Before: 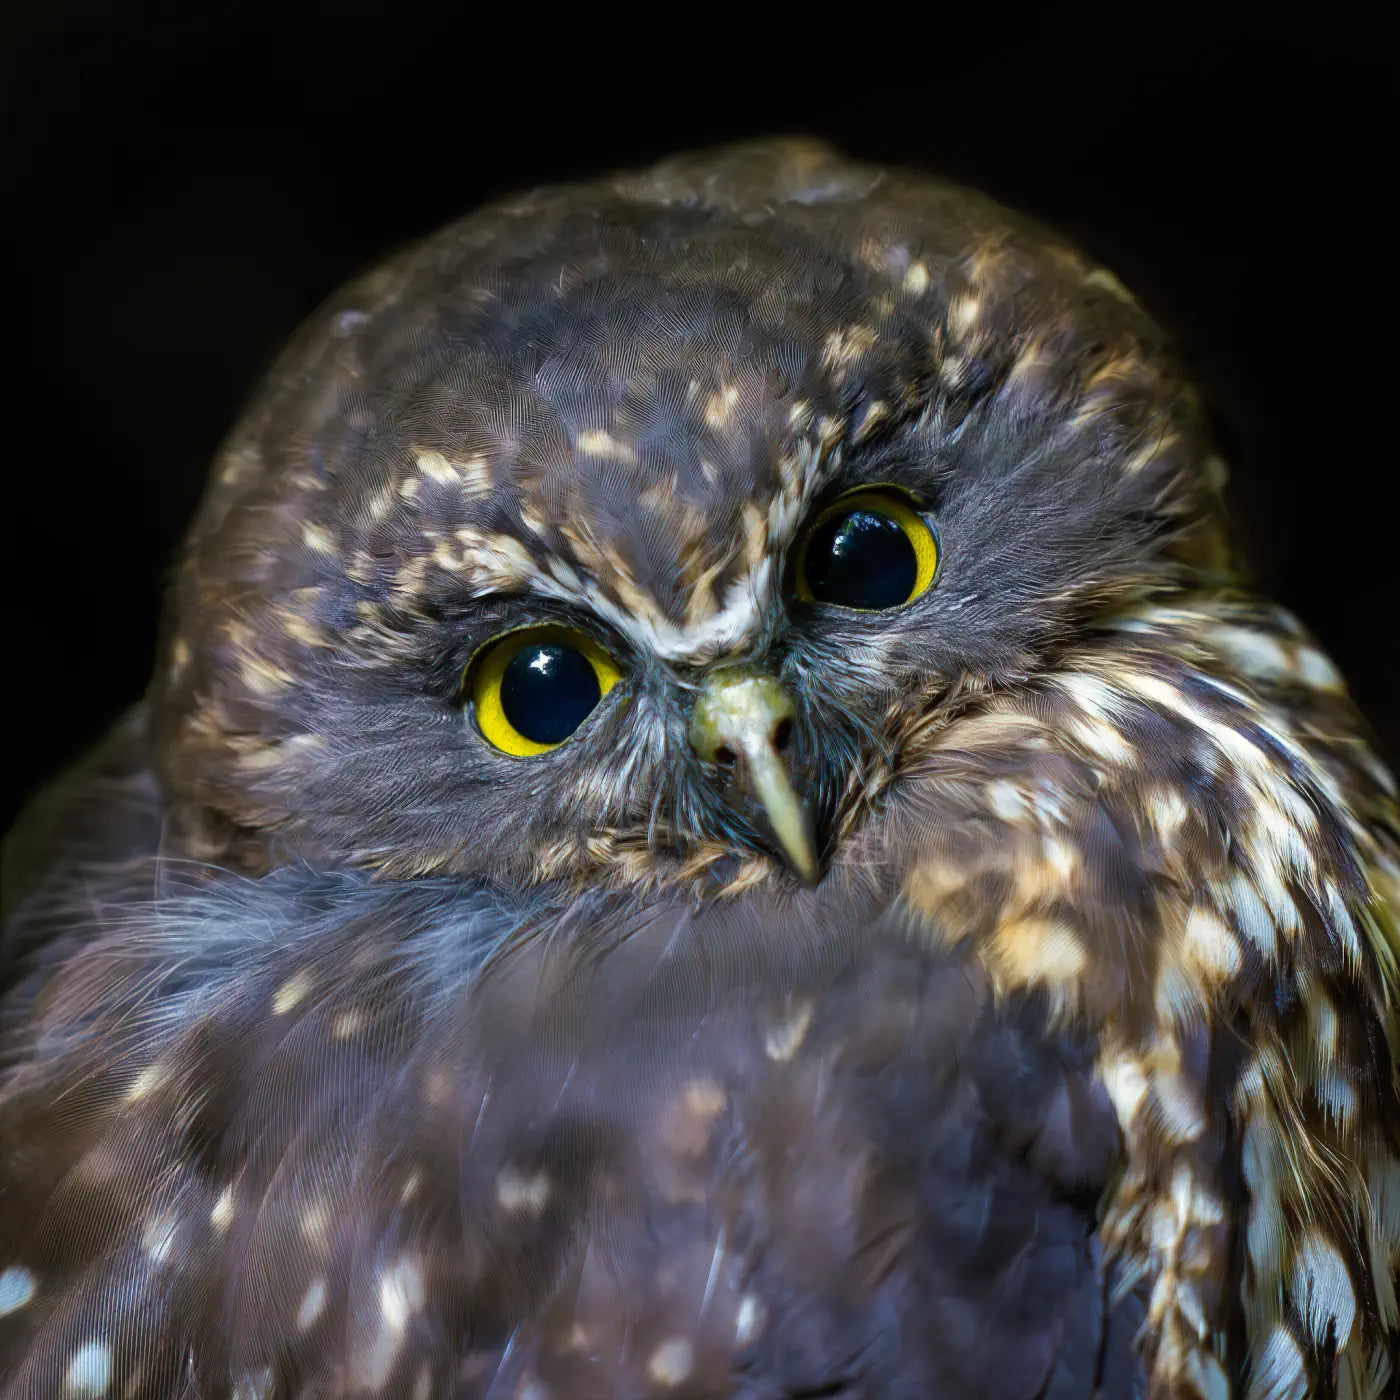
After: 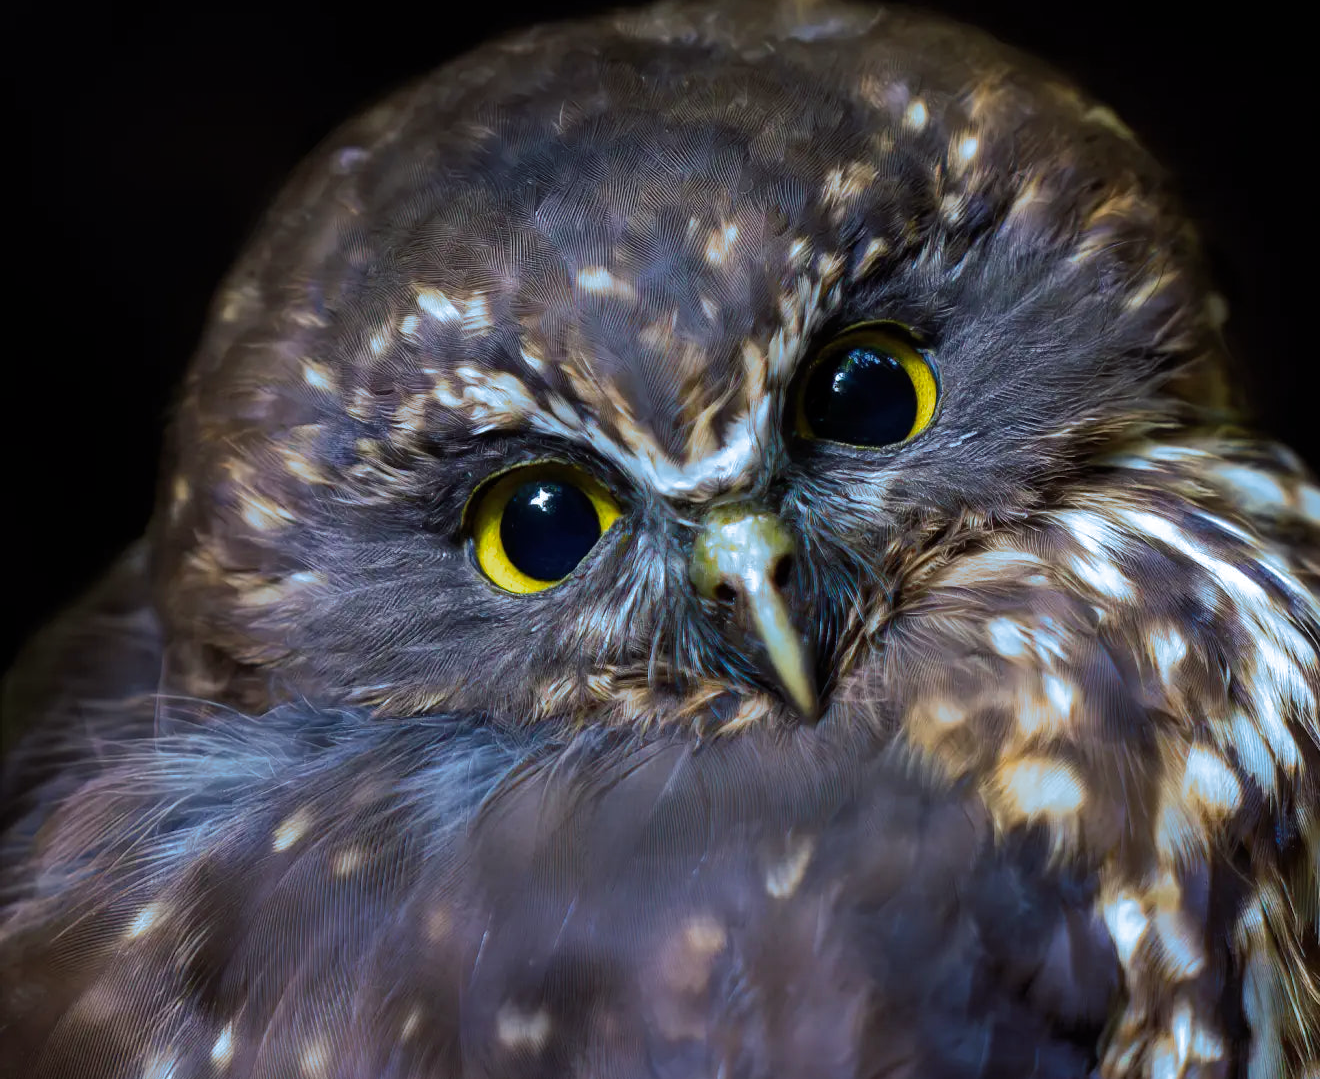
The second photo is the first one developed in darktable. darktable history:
split-toning: shadows › hue 351.18°, shadows › saturation 0.86, highlights › hue 218.82°, highlights › saturation 0.73, balance -19.167
color balance: gamma [0.9, 0.988, 0.975, 1.025], gain [1.05, 1, 1, 1]
crop and rotate: angle 0.03°, top 11.643%, right 5.651%, bottom 11.189%
